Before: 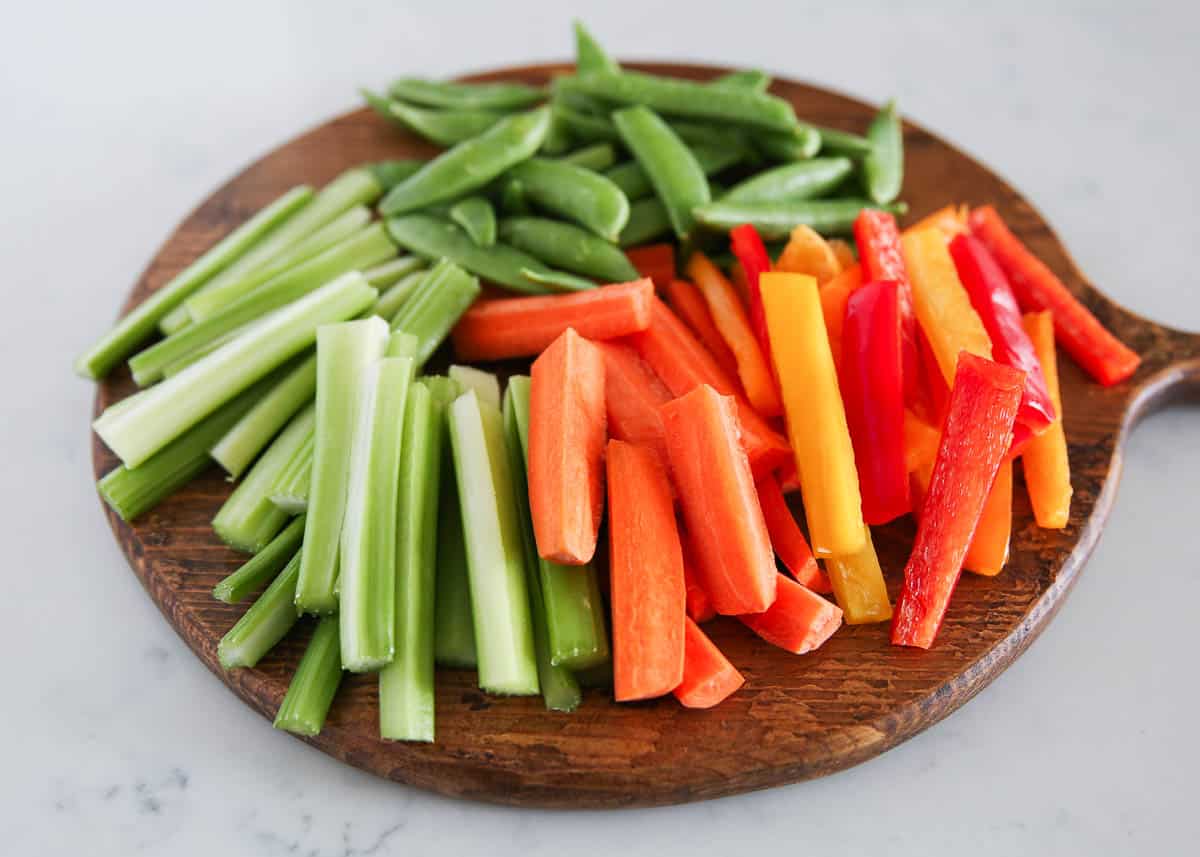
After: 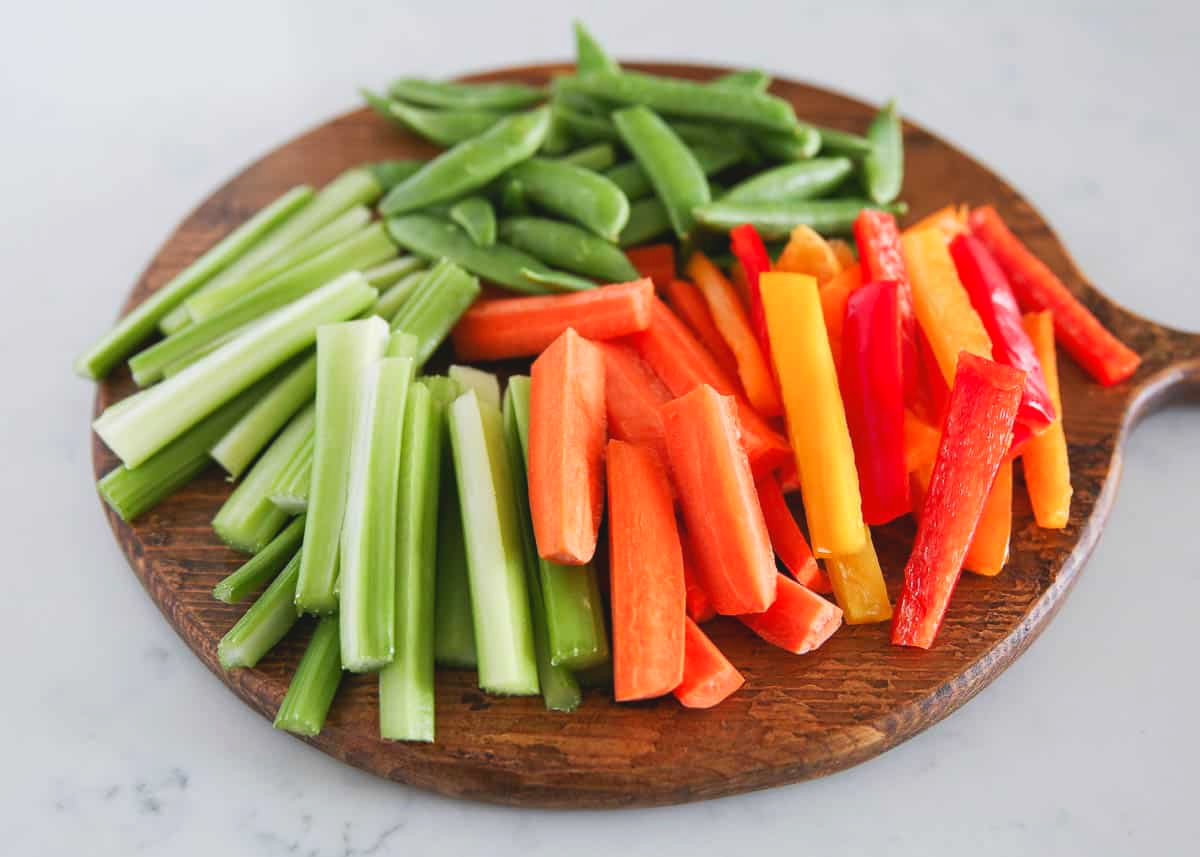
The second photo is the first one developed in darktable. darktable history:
exposure: exposure 0.201 EV, compensate highlight preservation false
contrast brightness saturation: contrast -0.105
